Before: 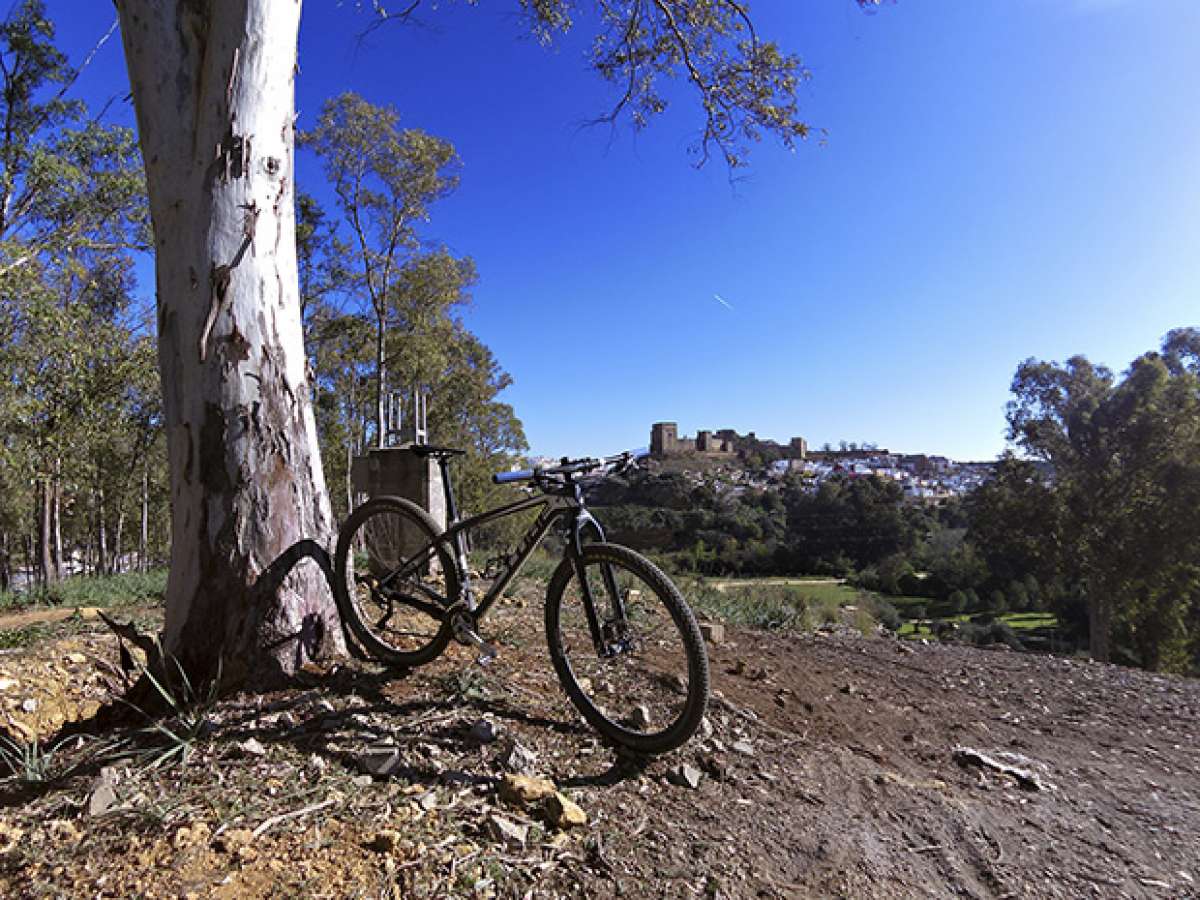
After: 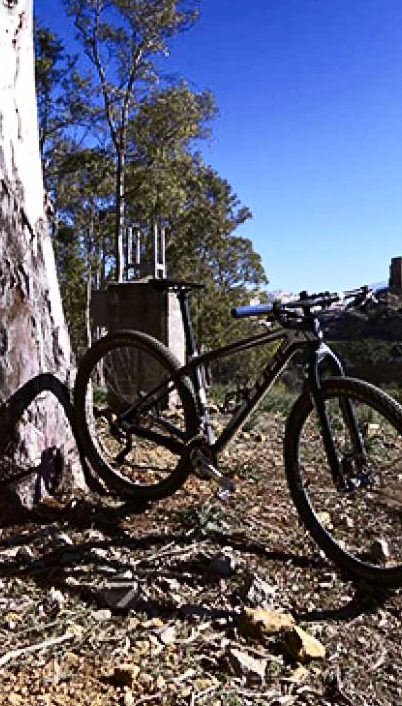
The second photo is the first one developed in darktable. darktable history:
contrast brightness saturation: contrast 0.28
crop and rotate: left 21.77%, top 18.528%, right 44.676%, bottom 2.997%
